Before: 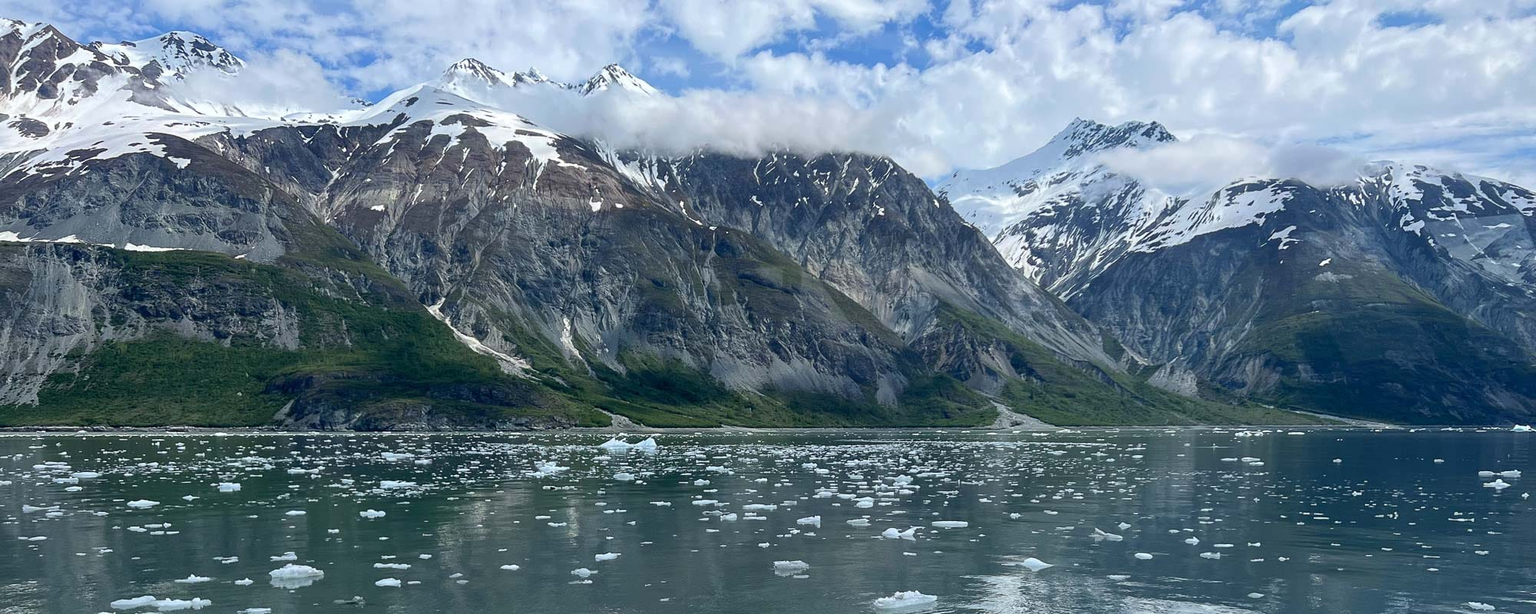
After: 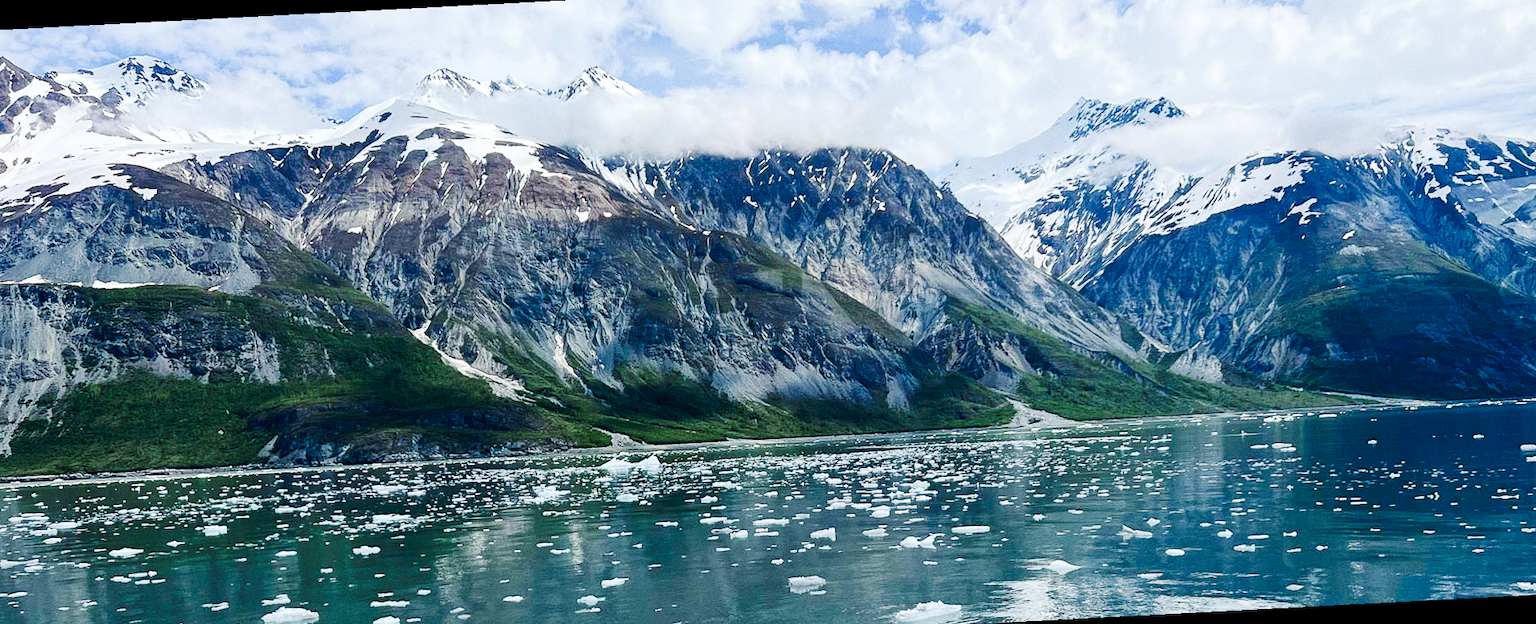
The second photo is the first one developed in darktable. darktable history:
grain: coarseness 0.09 ISO
rotate and perspective: rotation -3°, crop left 0.031, crop right 0.968, crop top 0.07, crop bottom 0.93
tone curve: curves: ch0 [(0, 0) (0.003, 0.005) (0.011, 0.011) (0.025, 0.02) (0.044, 0.03) (0.069, 0.041) (0.1, 0.062) (0.136, 0.089) (0.177, 0.135) (0.224, 0.189) (0.277, 0.259) (0.335, 0.373) (0.399, 0.499) (0.468, 0.622) (0.543, 0.724) (0.623, 0.807) (0.709, 0.868) (0.801, 0.916) (0.898, 0.964) (1, 1)], preserve colors none
